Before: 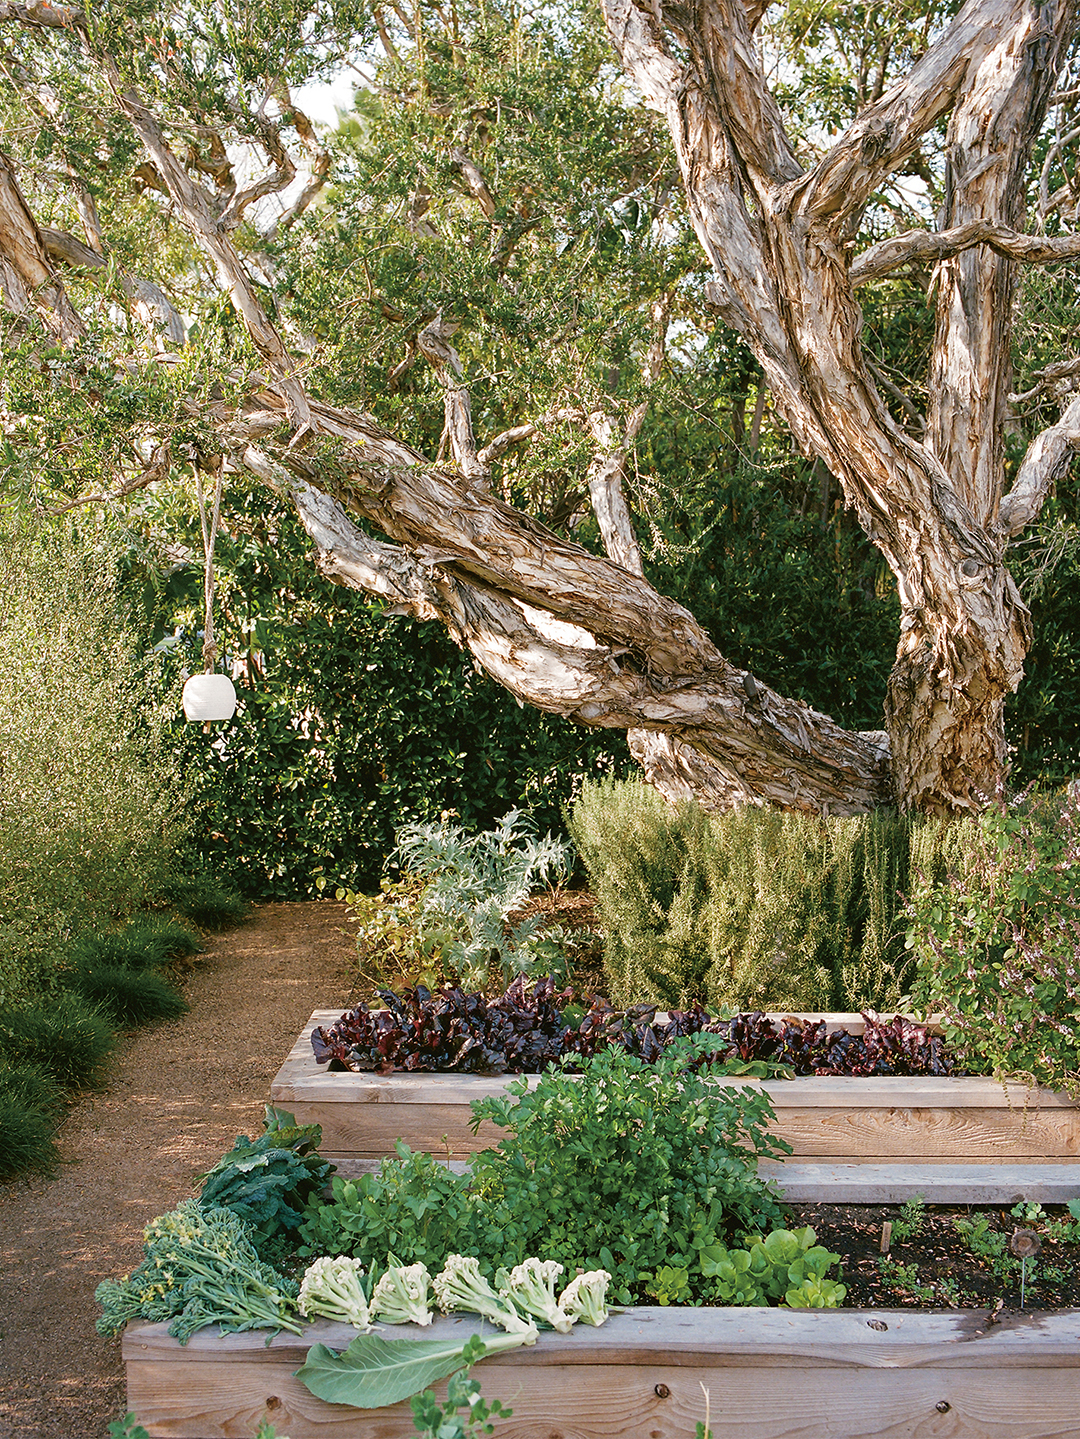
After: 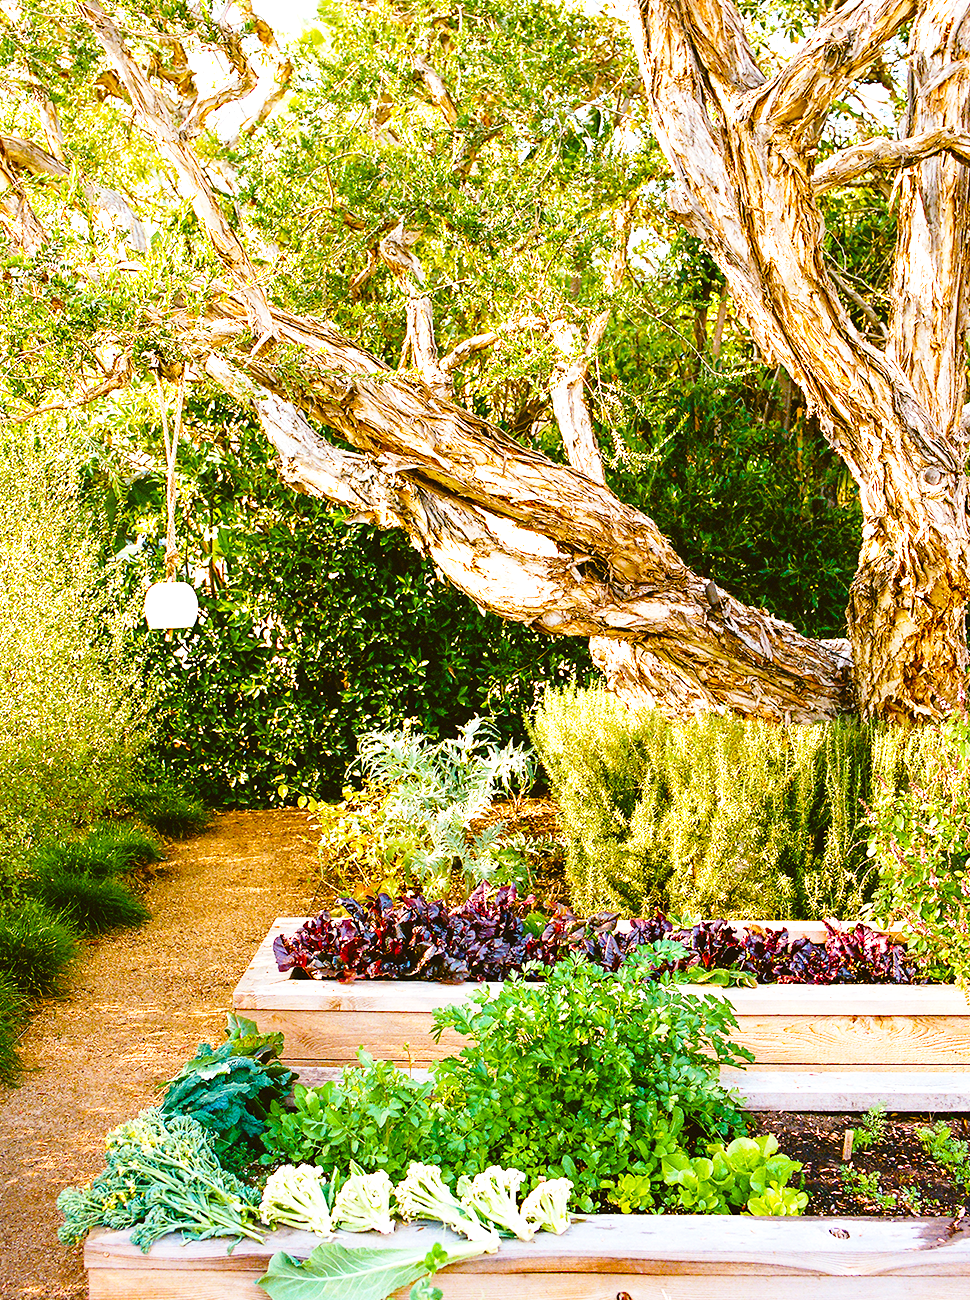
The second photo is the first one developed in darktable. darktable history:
color balance rgb: shadows lift › chroma 6.293%, shadows lift › hue 304.26°, power › chroma 0.7%, power › hue 60°, highlights gain › luminance 17.286%, linear chroma grading › shadows -10.583%, linear chroma grading › global chroma 20.444%, perceptual saturation grading › global saturation 0.7%, perceptual saturation grading › mid-tones 6.188%, perceptual saturation grading › shadows 72.183%, global vibrance 20%
exposure: exposure 0.601 EV, compensate highlight preservation false
crop: left 3.576%, top 6.433%, right 6.572%, bottom 3.188%
base curve: curves: ch0 [(0, 0) (0.028, 0.03) (0.121, 0.232) (0.46, 0.748) (0.859, 0.968) (1, 1)], preserve colors none
